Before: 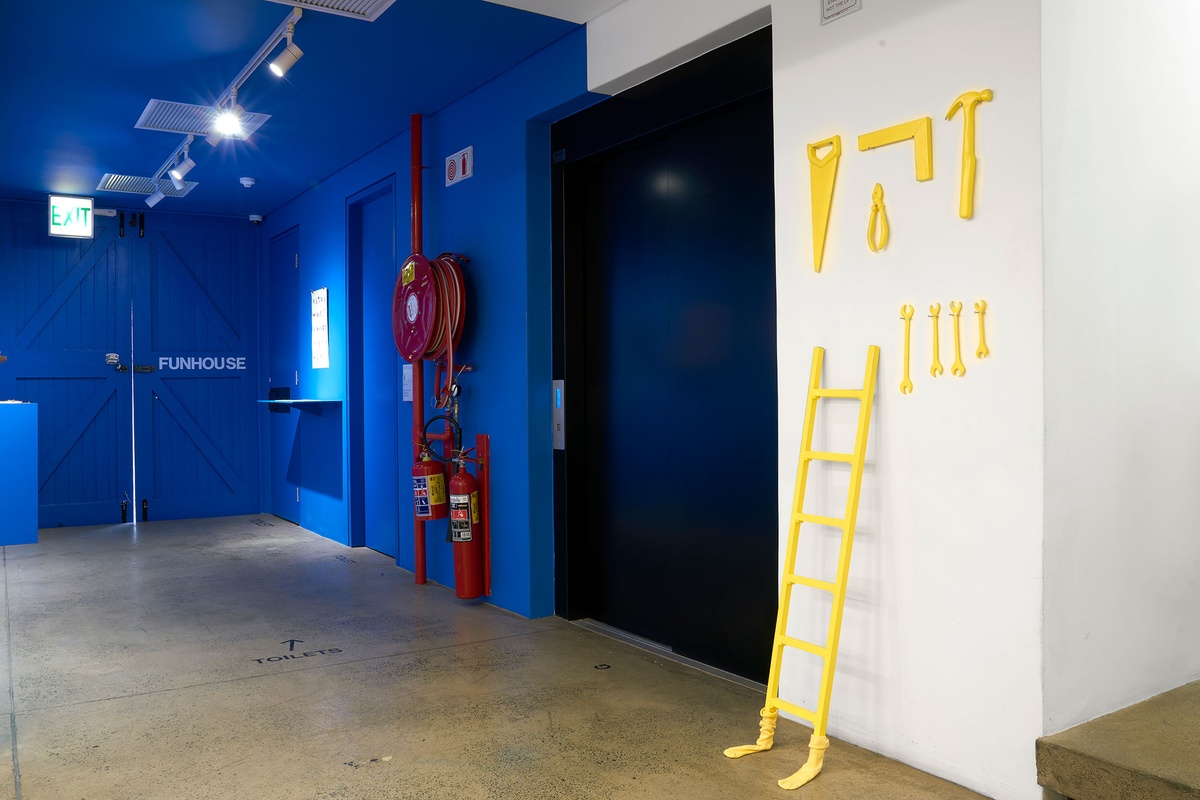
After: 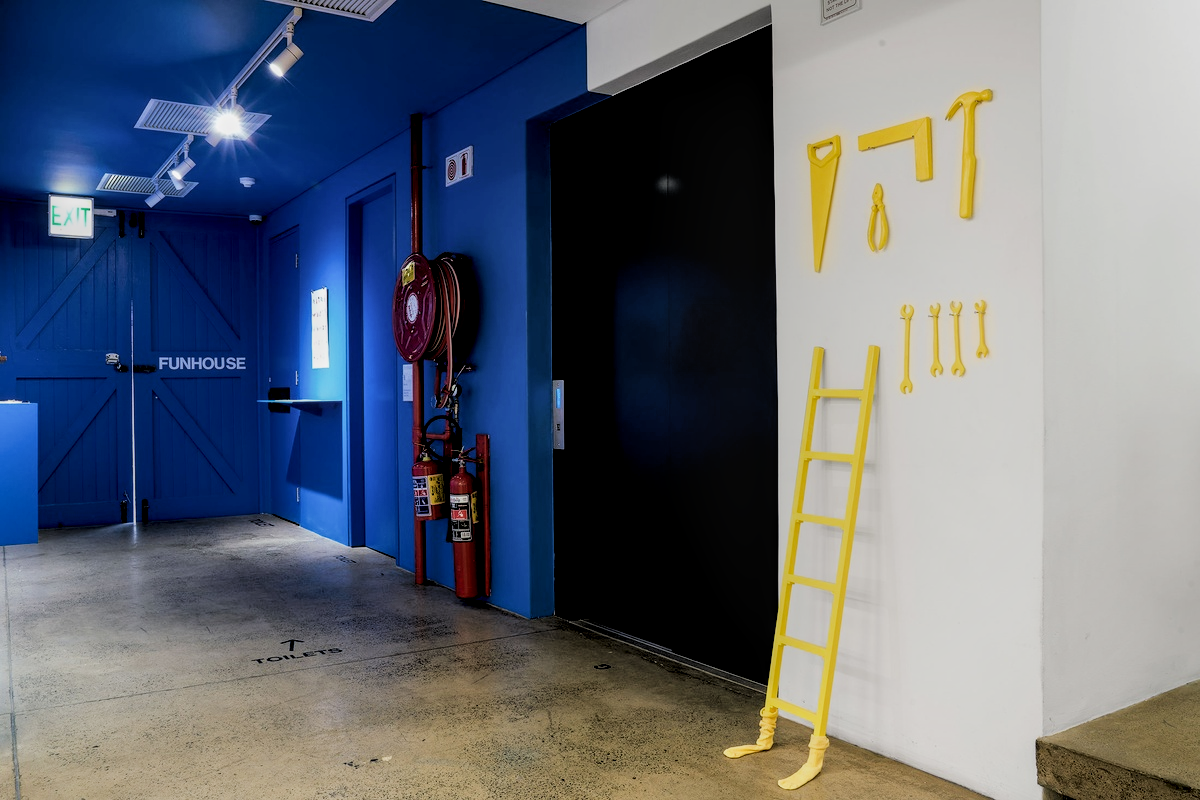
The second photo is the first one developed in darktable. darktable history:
local contrast: detail 142%
filmic rgb: black relative exposure -2.82 EV, white relative exposure 4.56 EV, hardness 1.77, contrast 1.238, iterations of high-quality reconstruction 0
